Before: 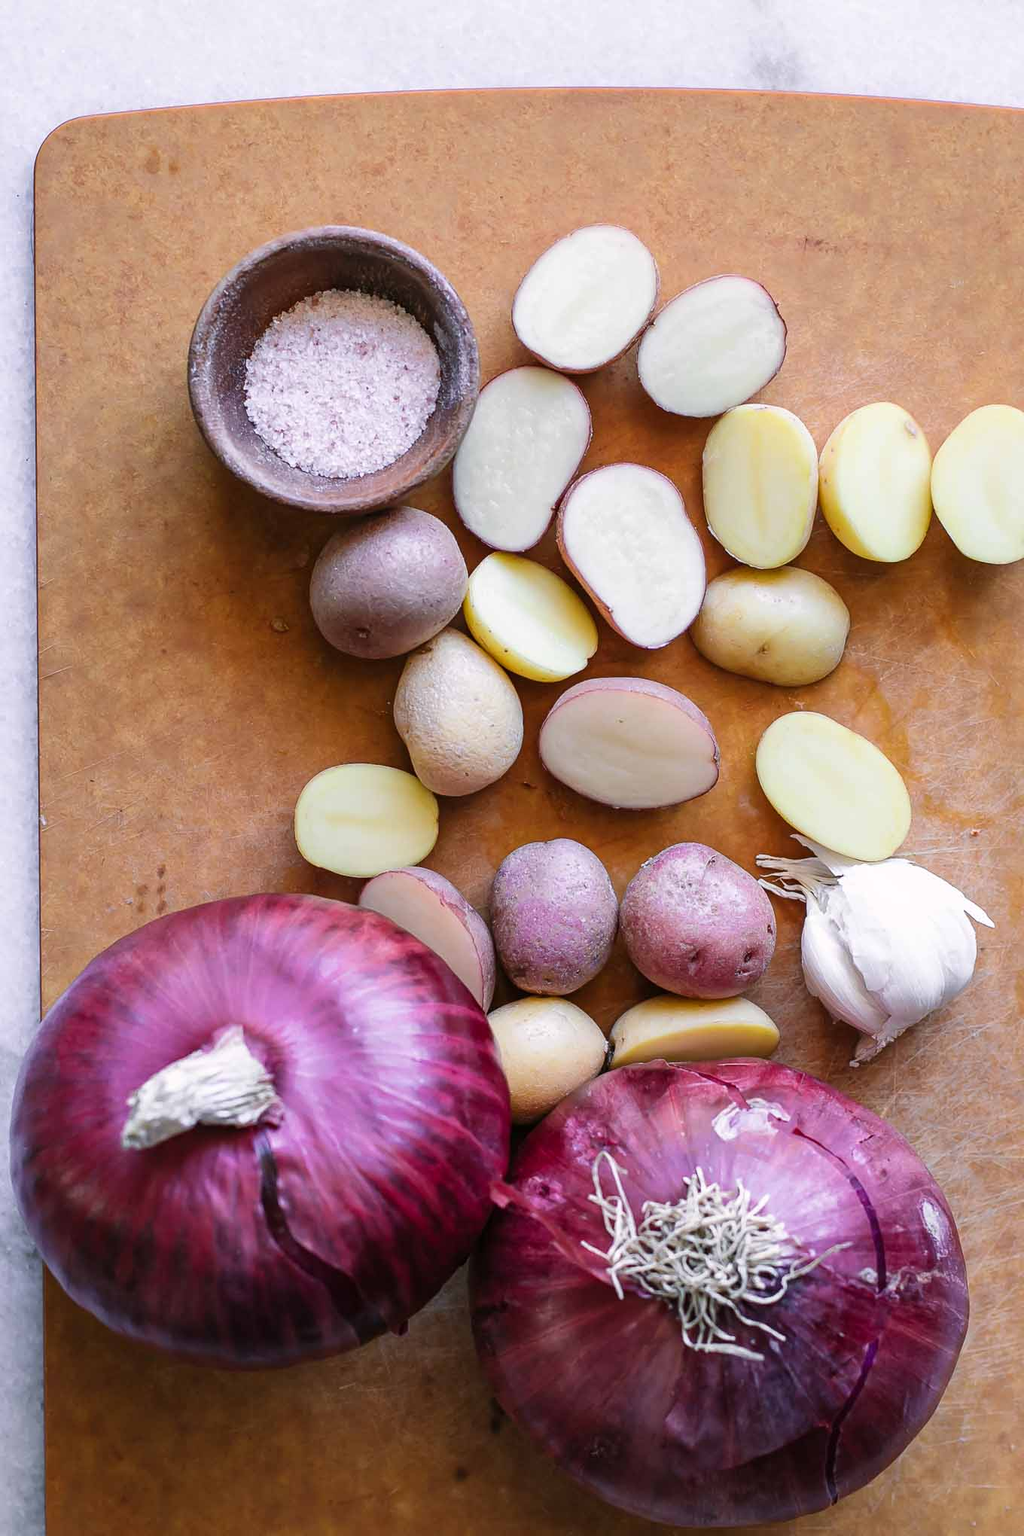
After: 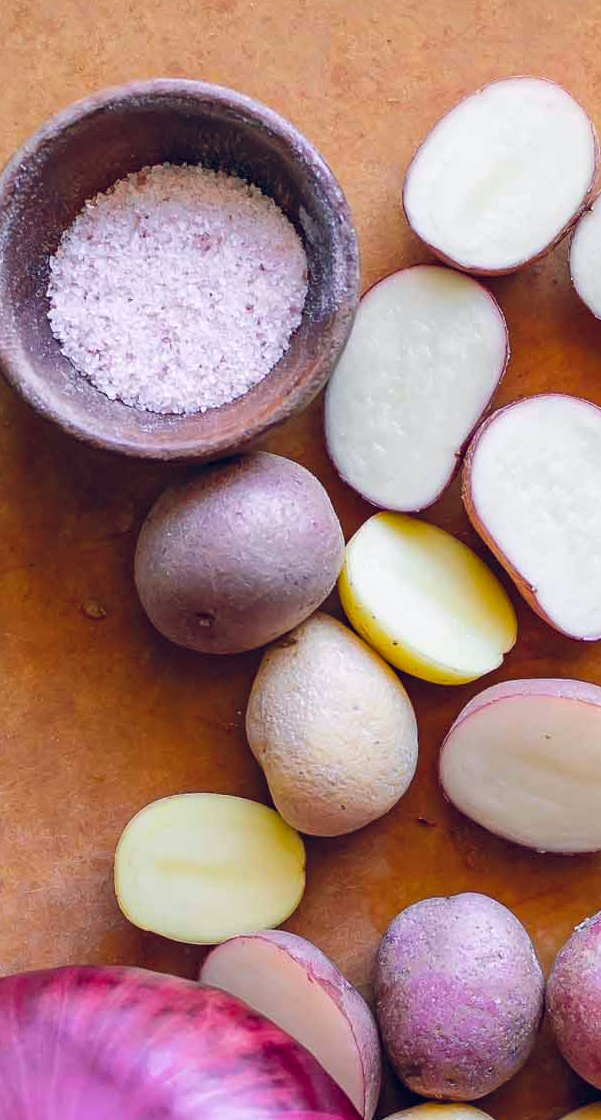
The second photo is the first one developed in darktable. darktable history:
color balance rgb: global offset › chroma 0.143%, global offset › hue 253.72°, white fulcrum 1.02 EV, perceptual saturation grading › global saturation 25.043%
crop: left 20.432%, top 10.839%, right 35.313%, bottom 34.241%
